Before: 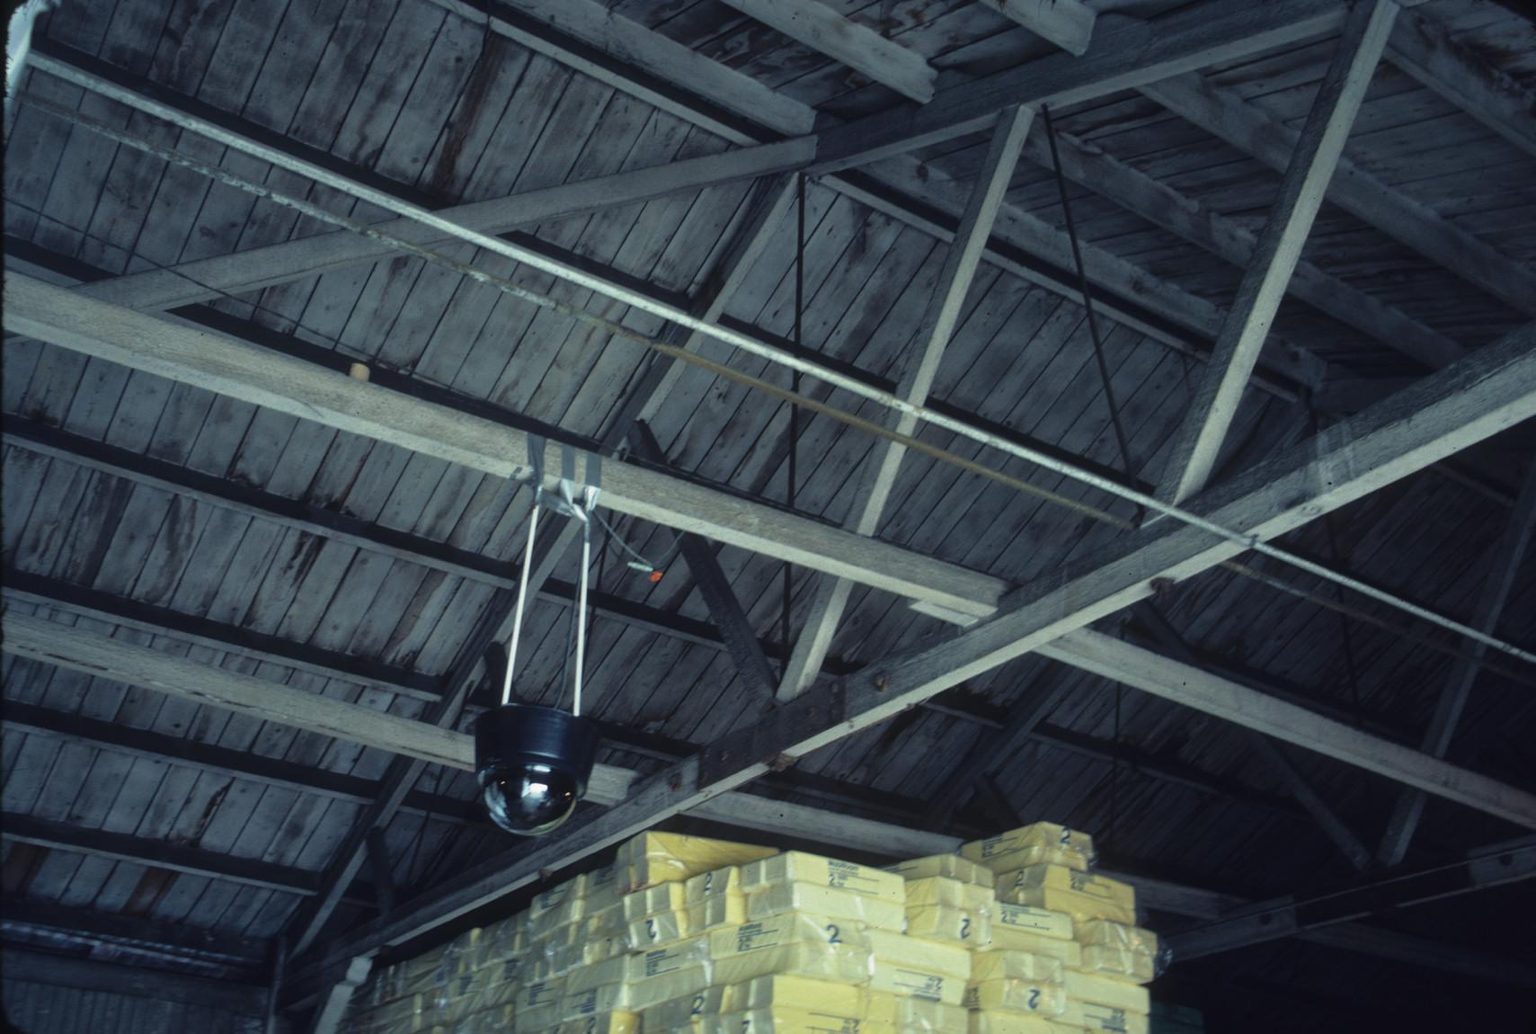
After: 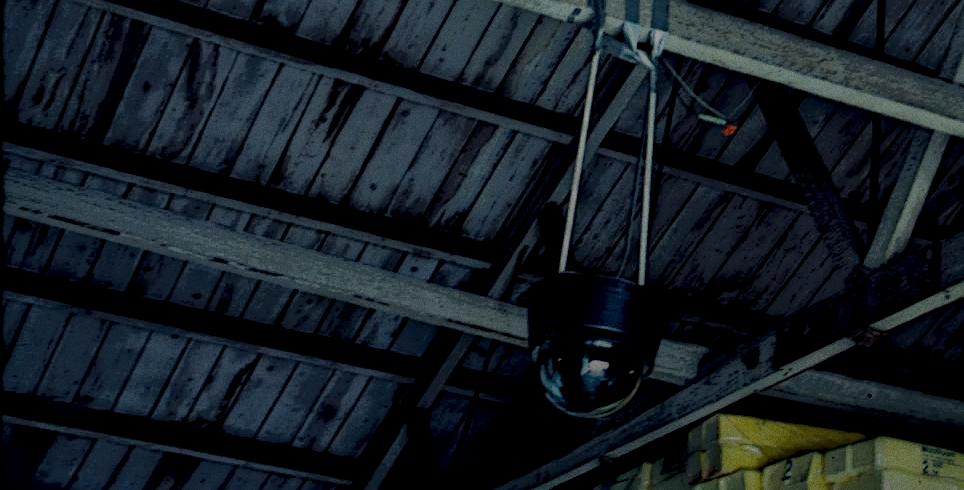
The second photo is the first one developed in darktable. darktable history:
crop: top 44.483%, right 43.593%, bottom 12.892%
grain: on, module defaults
filmic rgb: black relative exposure -7.65 EV, white relative exposure 4.56 EV, hardness 3.61
local contrast: highlights 0%, shadows 198%, detail 164%, midtone range 0.001
haze removal: strength 0.29, distance 0.25, compatibility mode true, adaptive false
sharpen: on, module defaults
